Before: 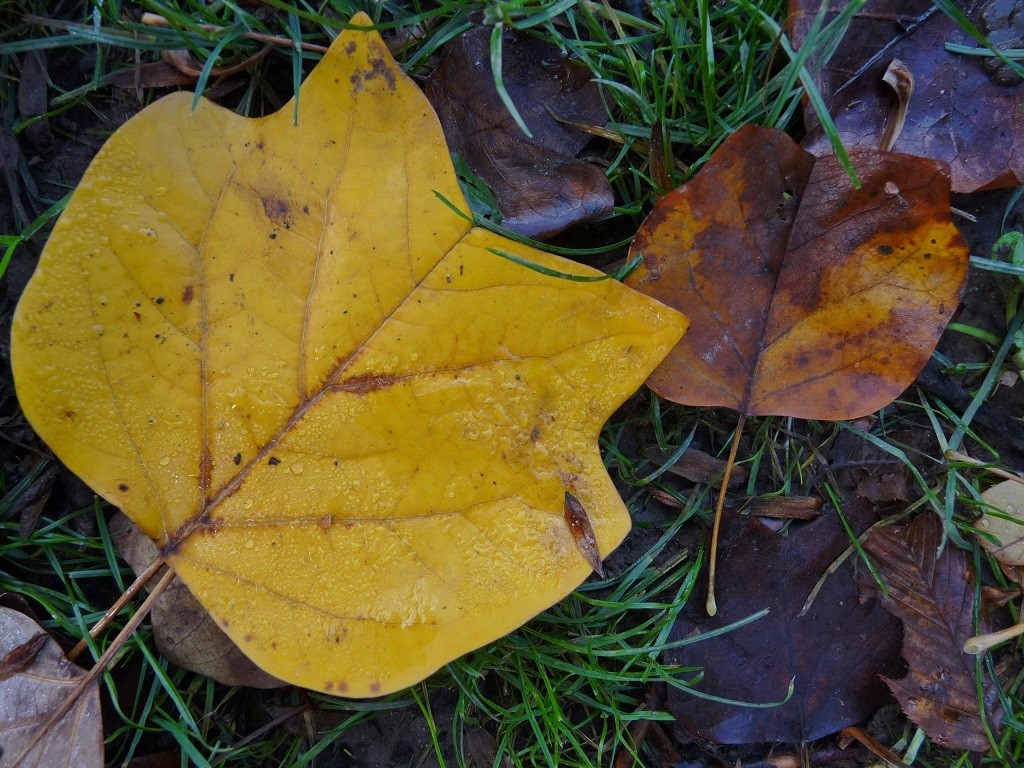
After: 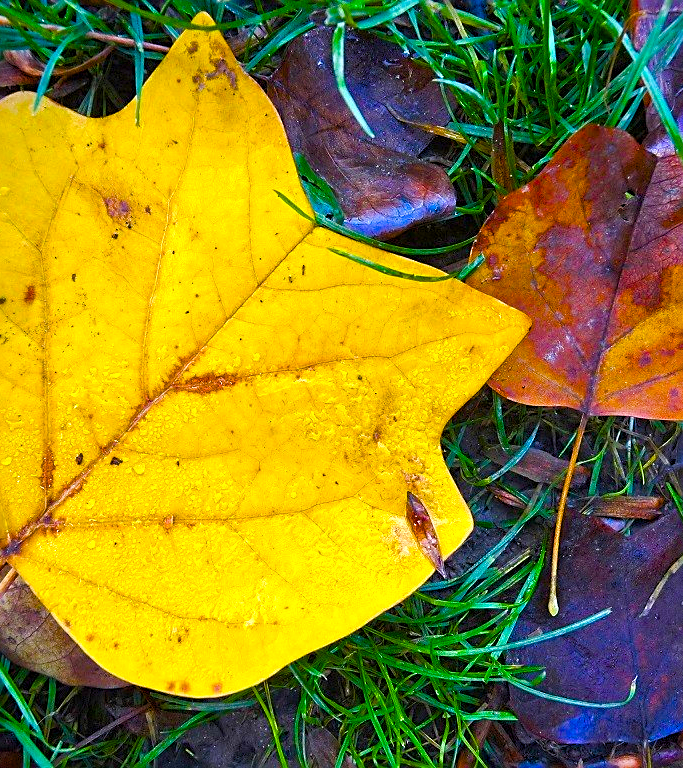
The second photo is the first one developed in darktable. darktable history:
exposure: black level correction 0, exposure 0.9 EV, compensate highlight preservation false
crop and rotate: left 15.446%, right 17.836%
sharpen: on, module defaults
color balance rgb: linear chroma grading › shadows 10%, linear chroma grading › highlights 10%, linear chroma grading › global chroma 15%, linear chroma grading › mid-tones 15%, perceptual saturation grading › global saturation 40%, perceptual saturation grading › highlights -25%, perceptual saturation grading › mid-tones 35%, perceptual saturation grading › shadows 35%, perceptual brilliance grading › global brilliance 11.29%, global vibrance 11.29%
white balance: emerald 1
